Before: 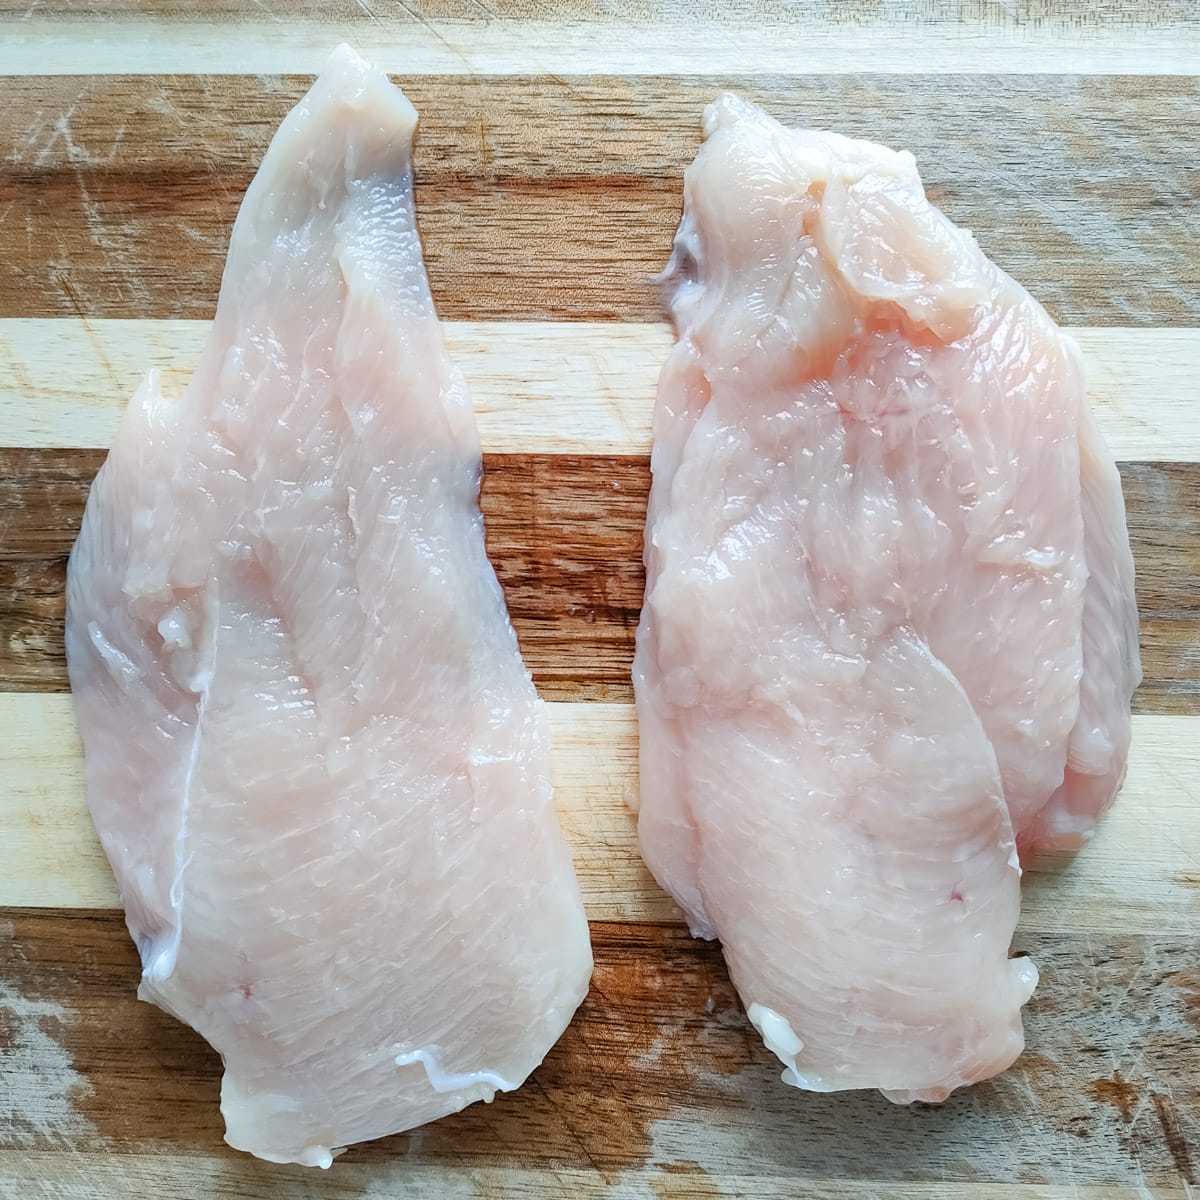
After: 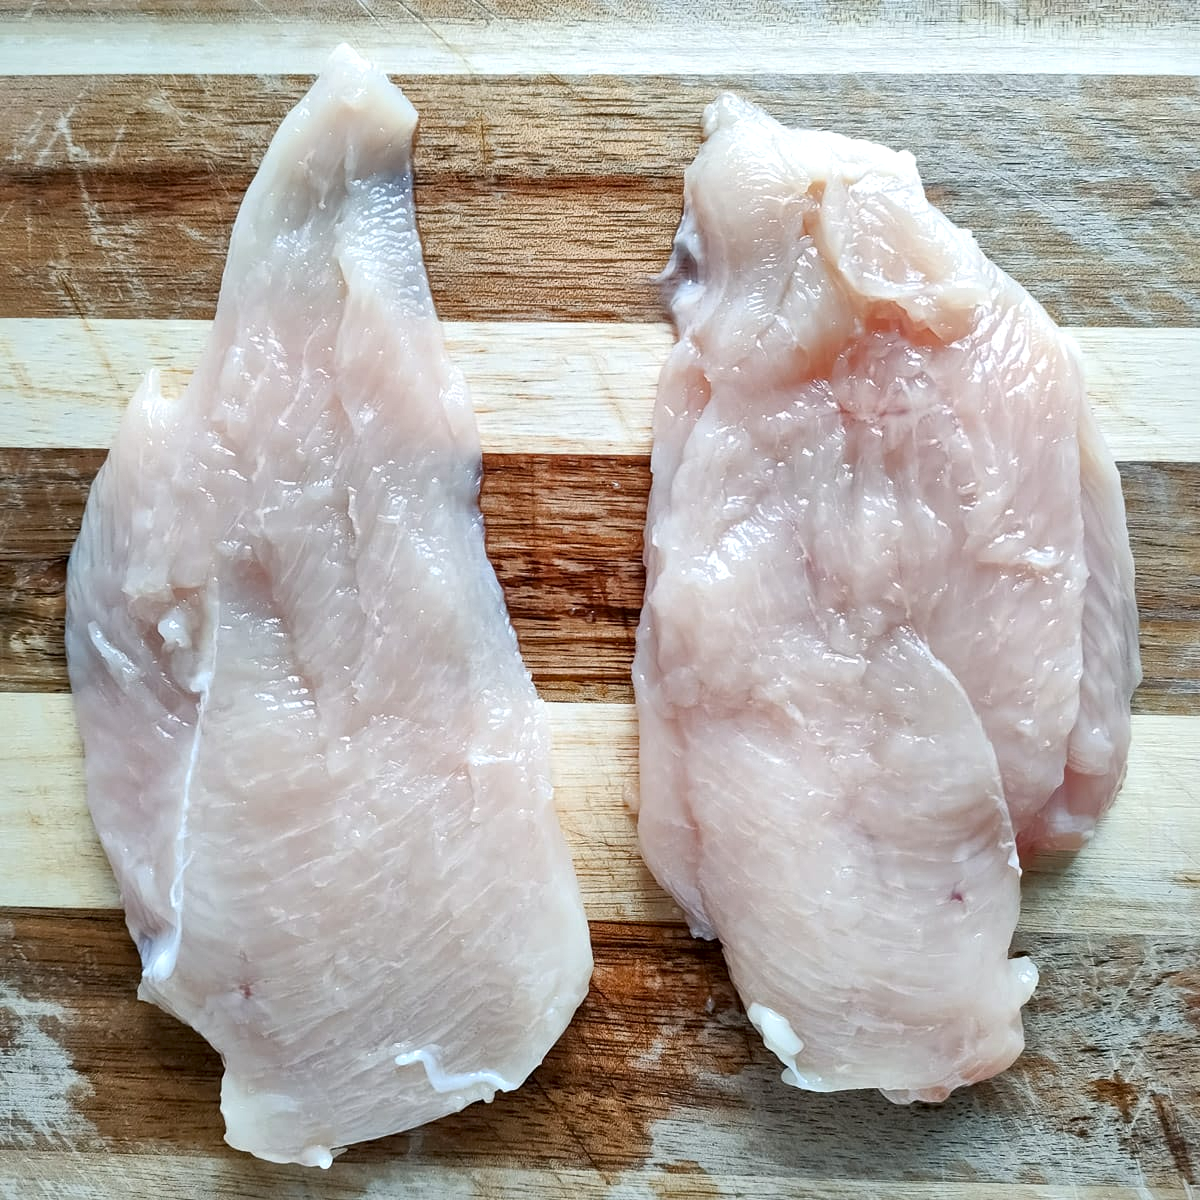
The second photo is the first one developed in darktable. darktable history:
local contrast: mode bilateral grid, contrast 24, coarseness 46, detail 152%, midtone range 0.2
